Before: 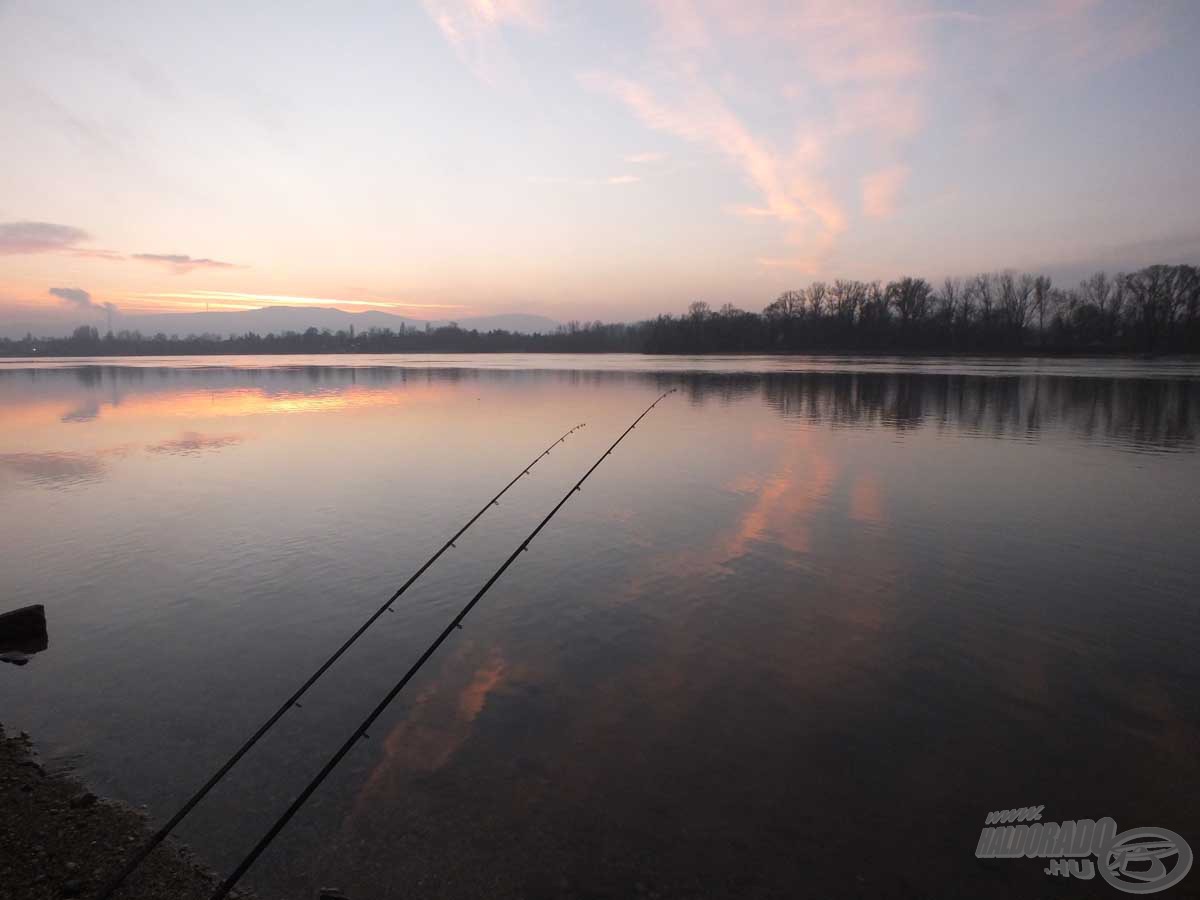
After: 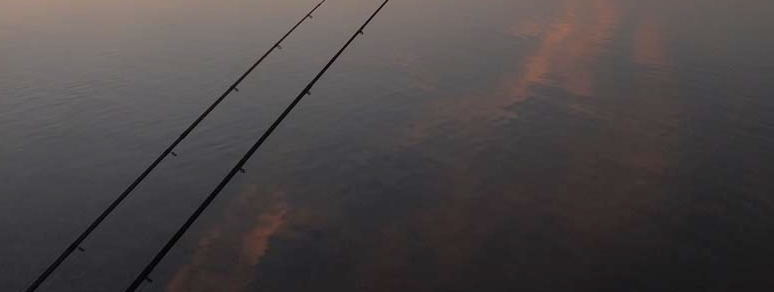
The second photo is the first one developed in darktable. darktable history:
base curve: curves: ch0 [(0, 0) (0.841, 0.609) (1, 1)], preserve colors none
crop: left 18.129%, top 50.729%, right 17.328%, bottom 16.82%
